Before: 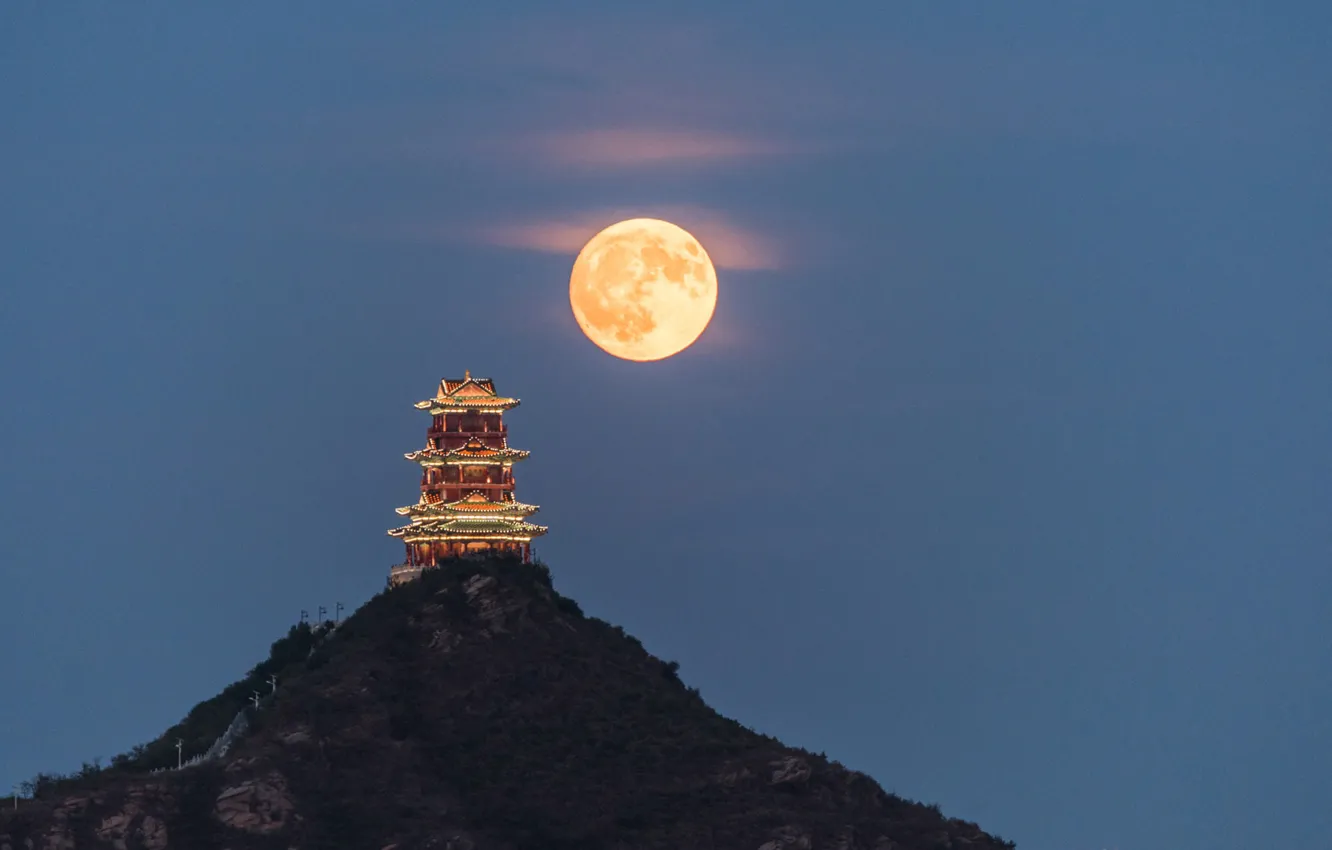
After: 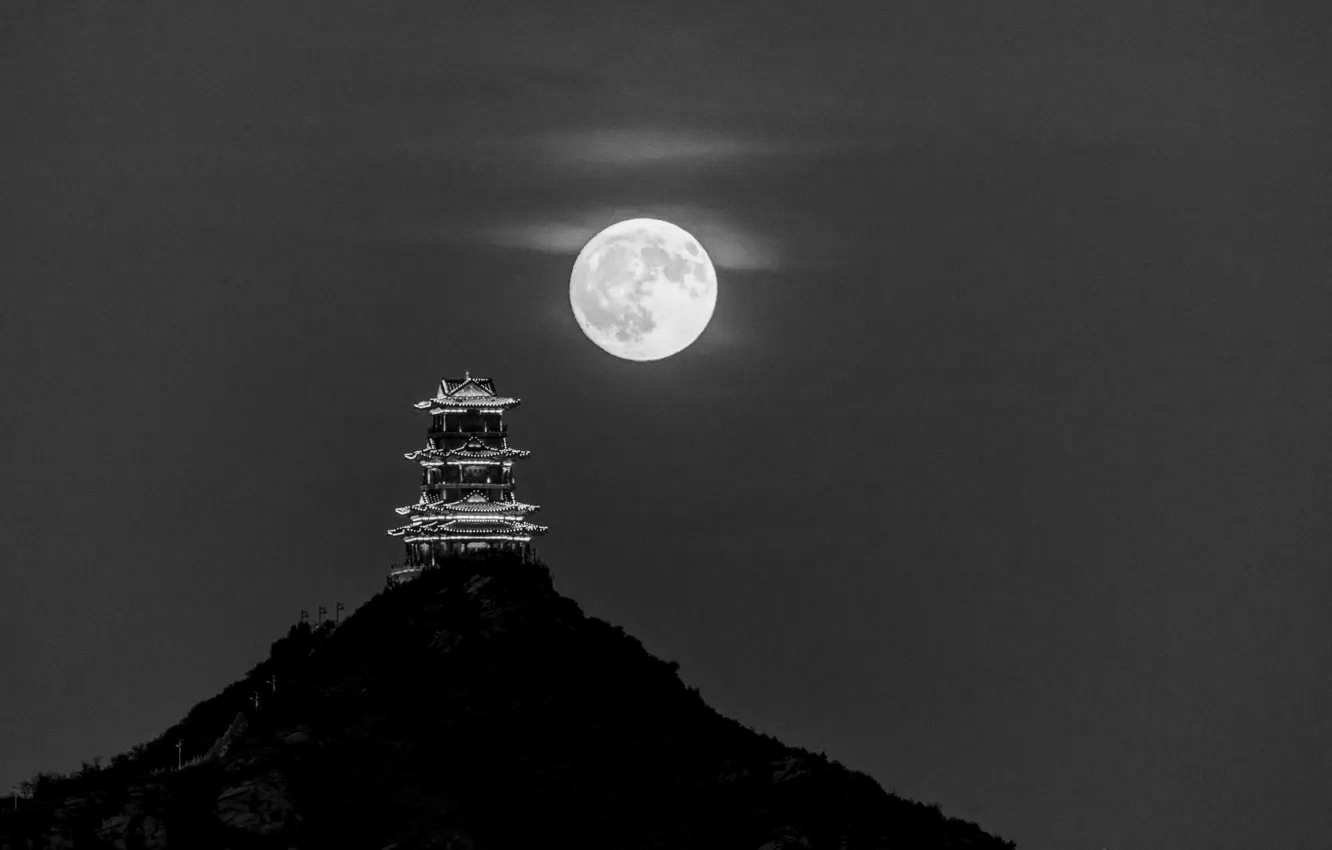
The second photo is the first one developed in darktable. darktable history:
monochrome: a -35.87, b 49.73, size 1.7
grain: coarseness 0.09 ISO, strength 10%
contrast brightness saturation: contrast 0.24, brightness -0.24, saturation 0.14
local contrast: on, module defaults
